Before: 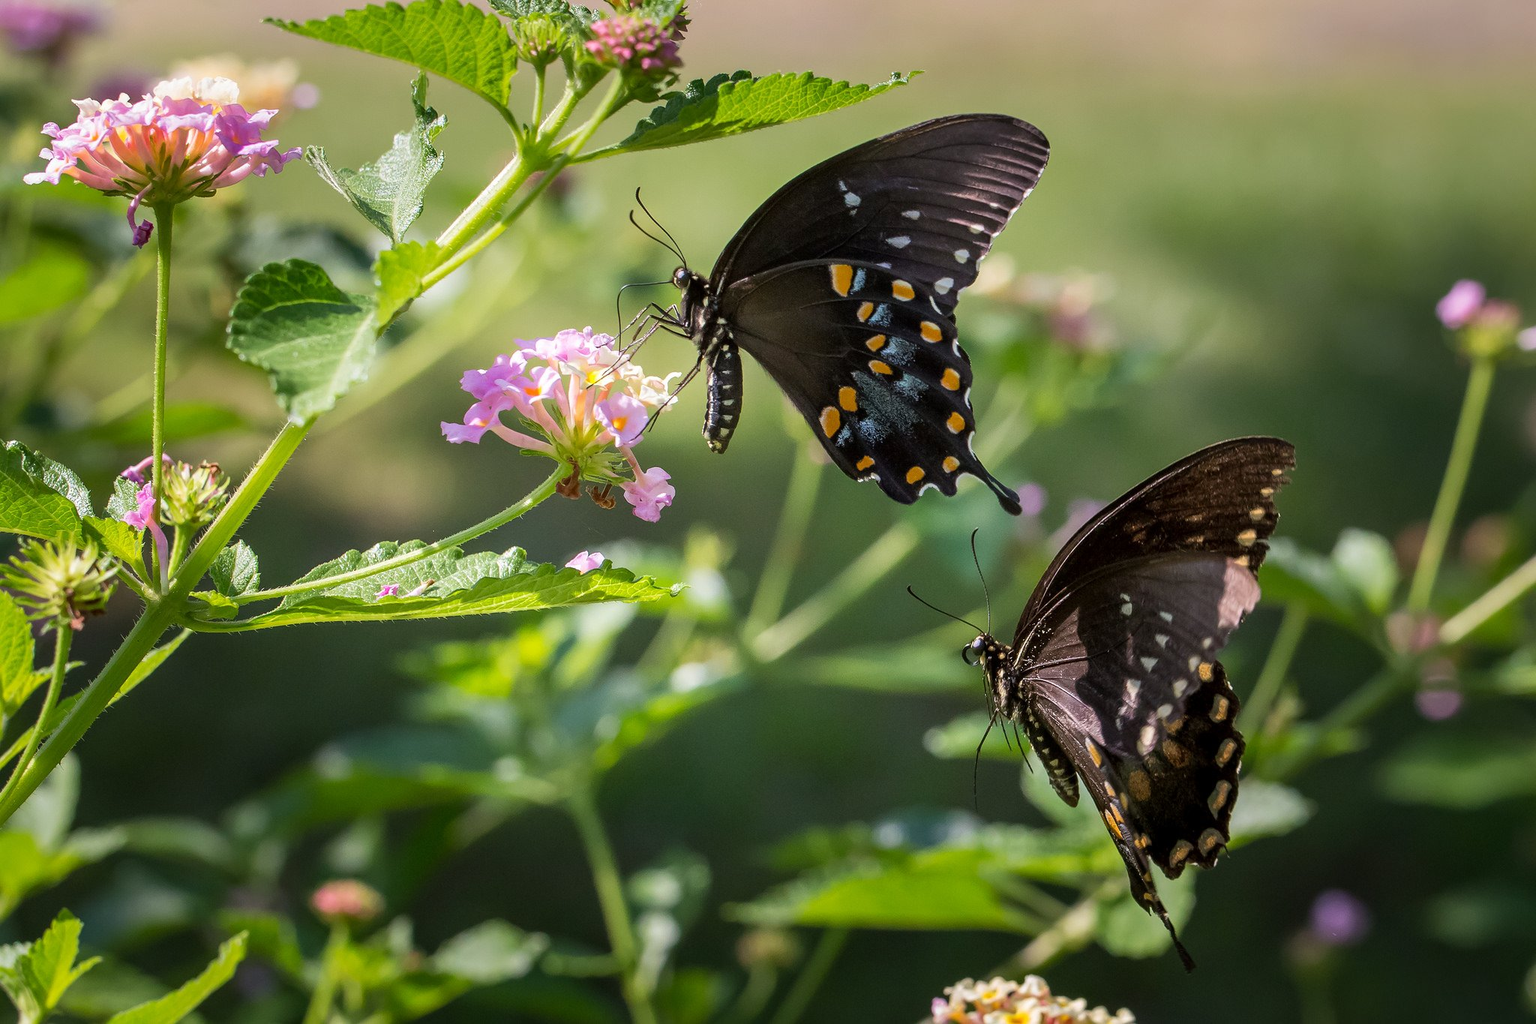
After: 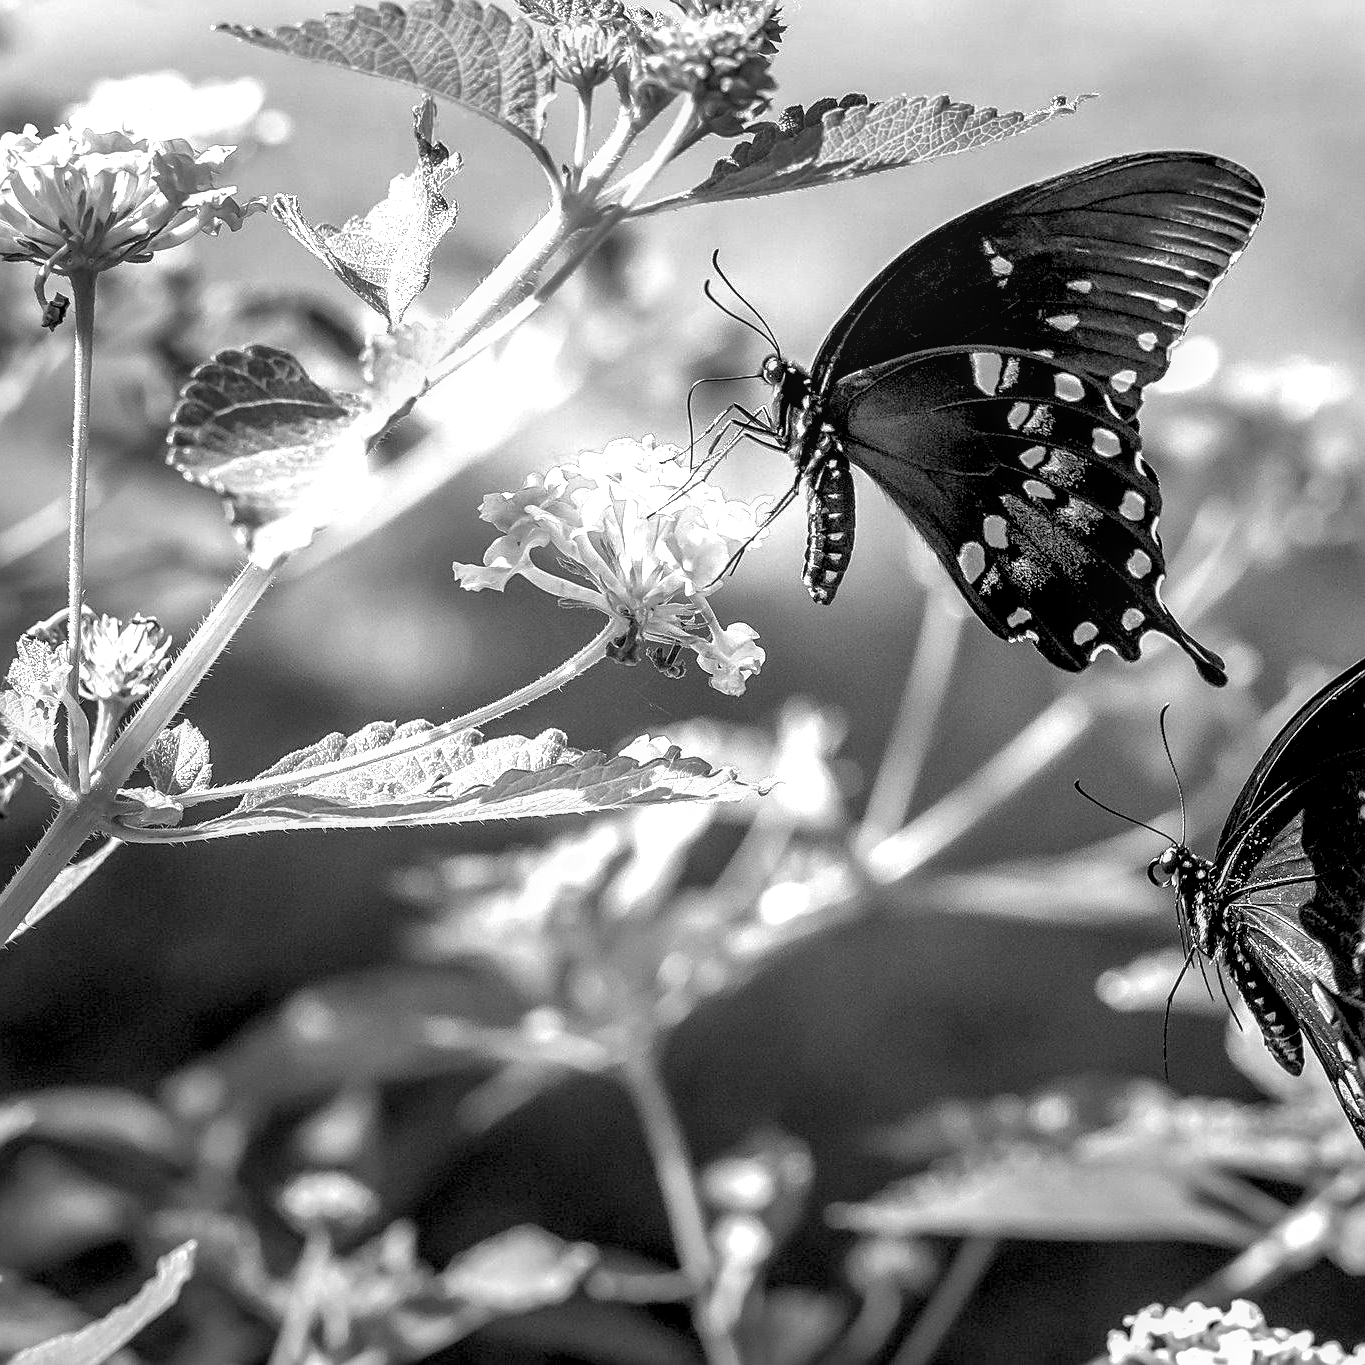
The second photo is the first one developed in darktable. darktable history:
monochrome: on, module defaults
contrast brightness saturation: contrast 0.13, brightness -0.05, saturation 0.16
shadows and highlights: on, module defaults
crop and rotate: left 6.617%, right 26.717%
exposure: black level correction 0.01, exposure 1 EV, compensate highlight preservation false
sharpen: on, module defaults
local contrast: detail 130%
